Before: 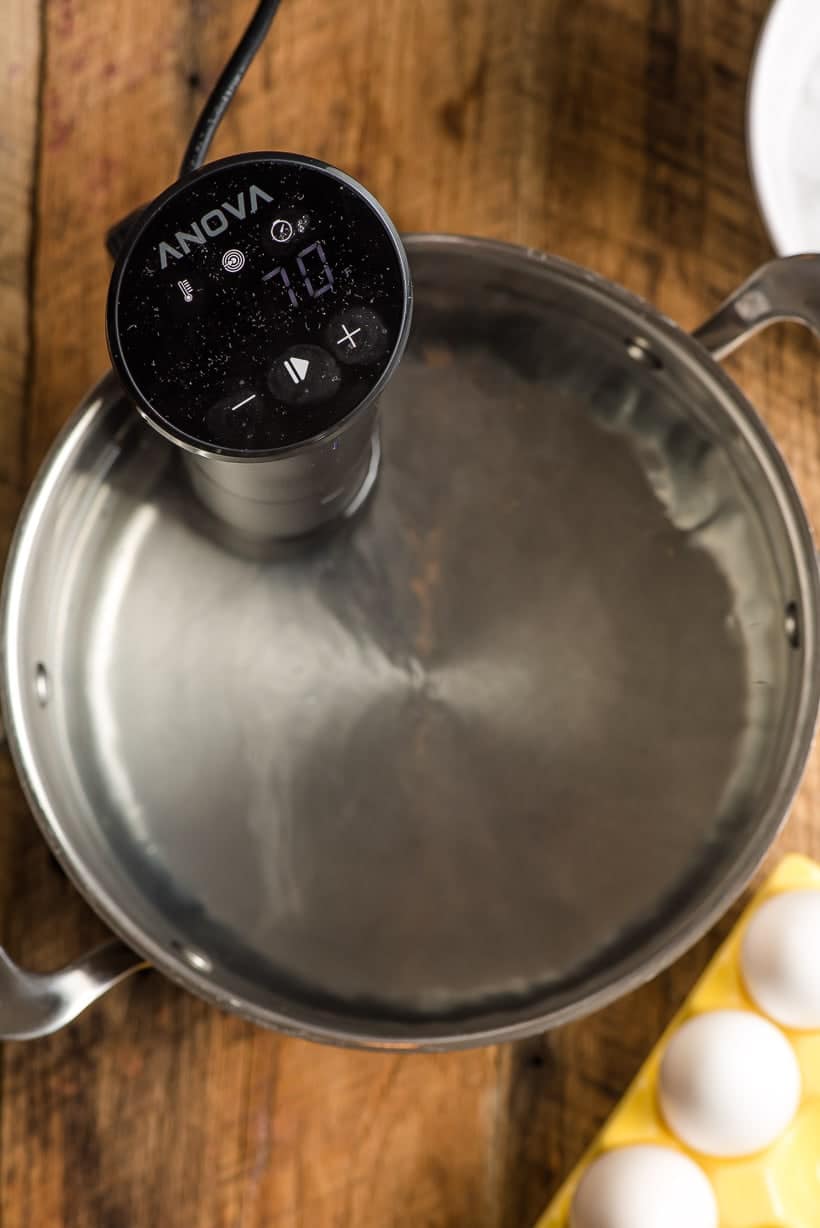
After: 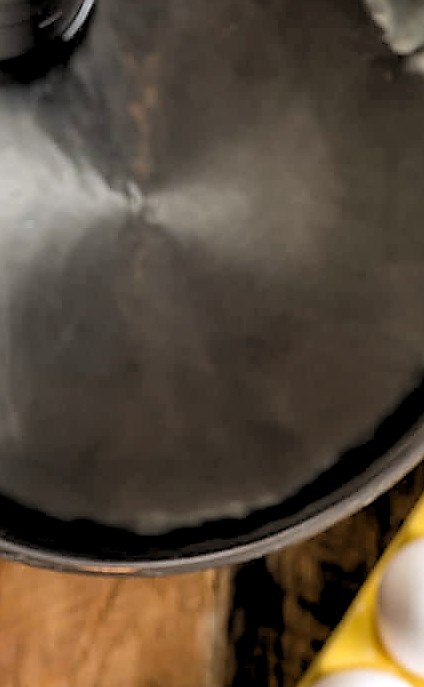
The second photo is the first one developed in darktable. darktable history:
white balance: red 0.976, blue 1.04
crop: left 34.479%, top 38.822%, right 13.718%, bottom 5.172%
sharpen: radius 1.4, amount 1.25, threshold 0.7
rgb levels: levels [[0.034, 0.472, 0.904], [0, 0.5, 1], [0, 0.5, 1]]
